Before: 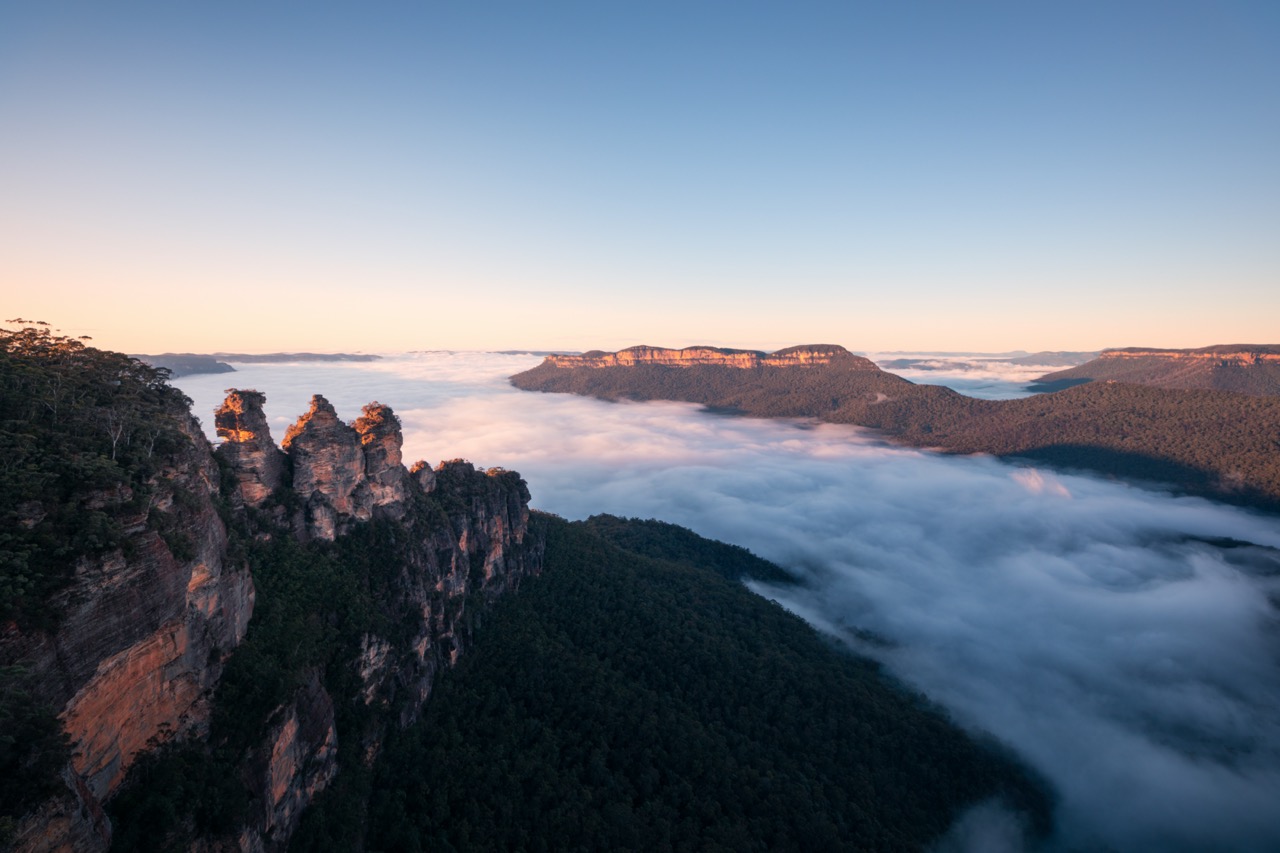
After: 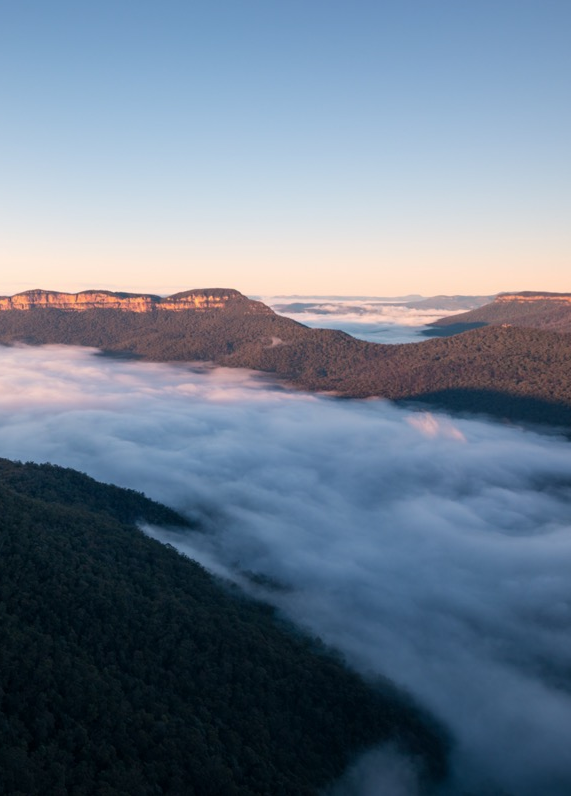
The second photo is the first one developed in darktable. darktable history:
crop: left 47.3%, top 6.651%, right 8.06%
